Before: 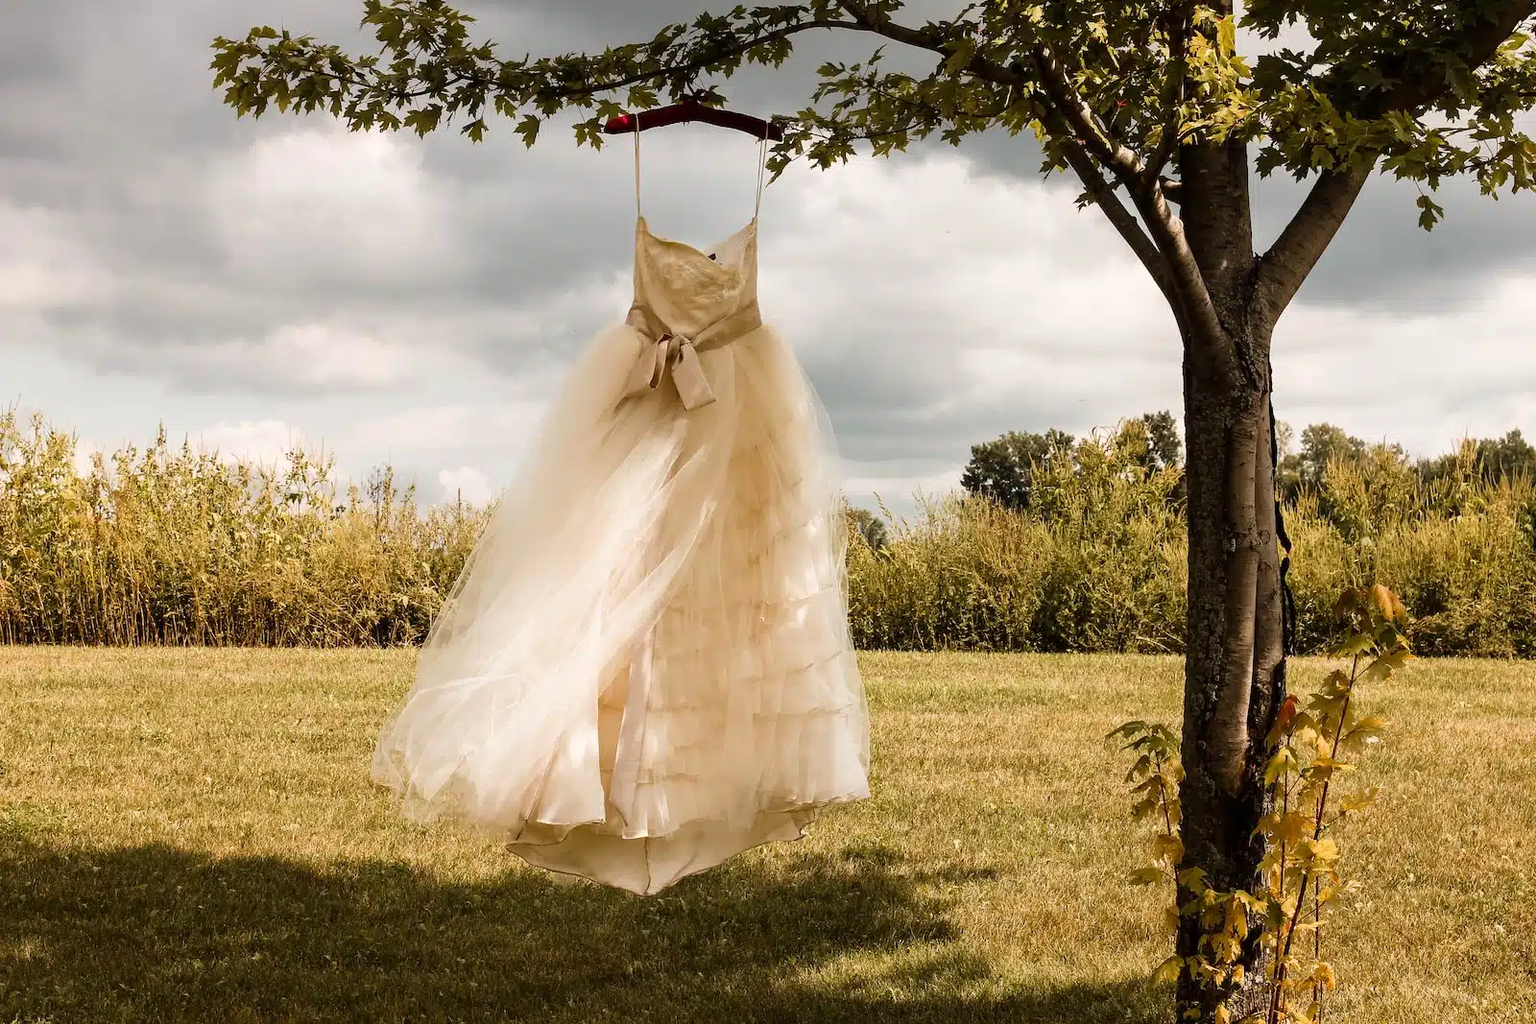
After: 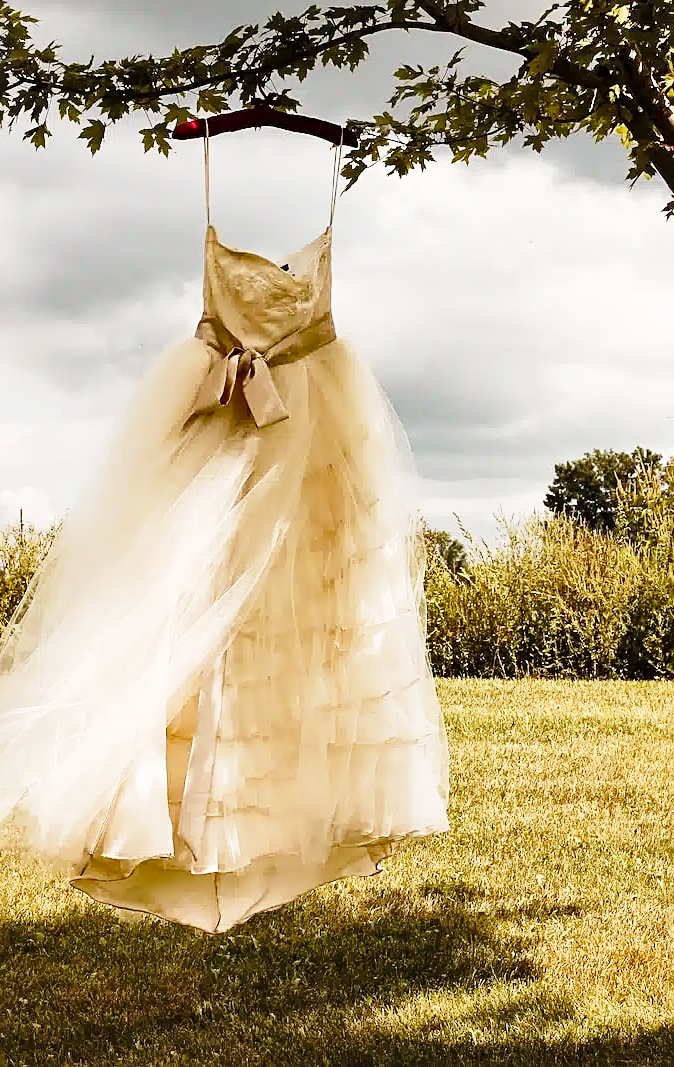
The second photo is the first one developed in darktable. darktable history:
crop: left 28.583%, right 29.231%
sharpen: on, module defaults
shadows and highlights: low approximation 0.01, soften with gaussian
base curve: curves: ch0 [(0, 0) (0.028, 0.03) (0.121, 0.232) (0.46, 0.748) (0.859, 0.968) (1, 1)], preserve colors none
